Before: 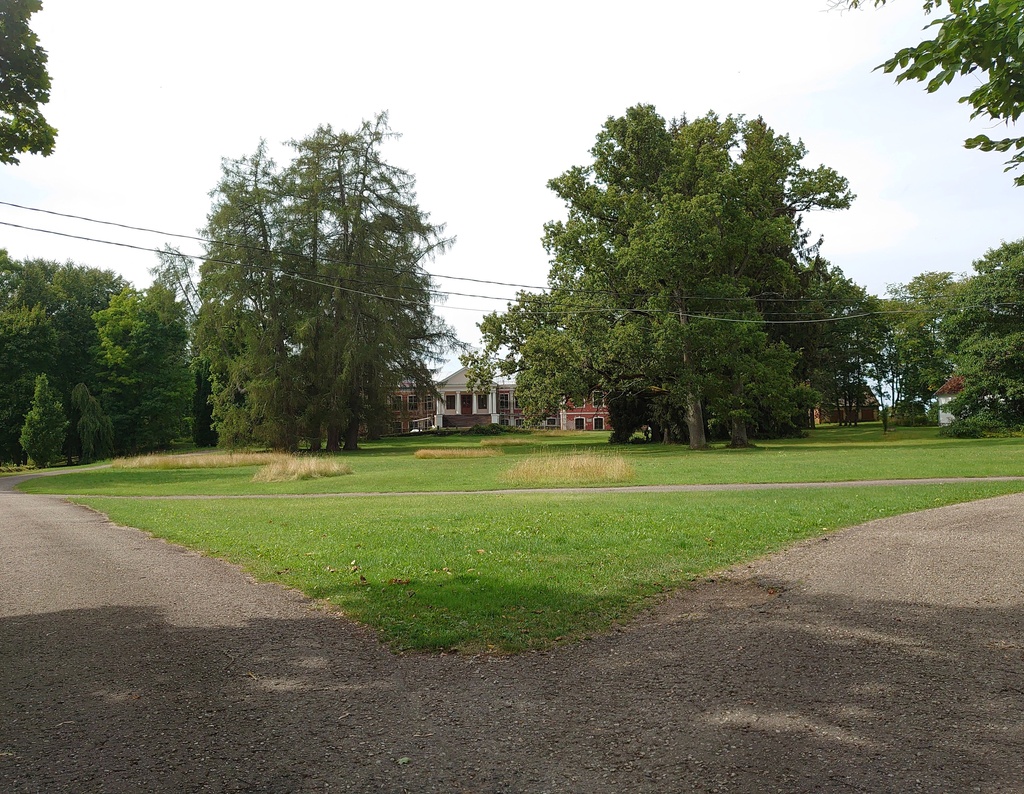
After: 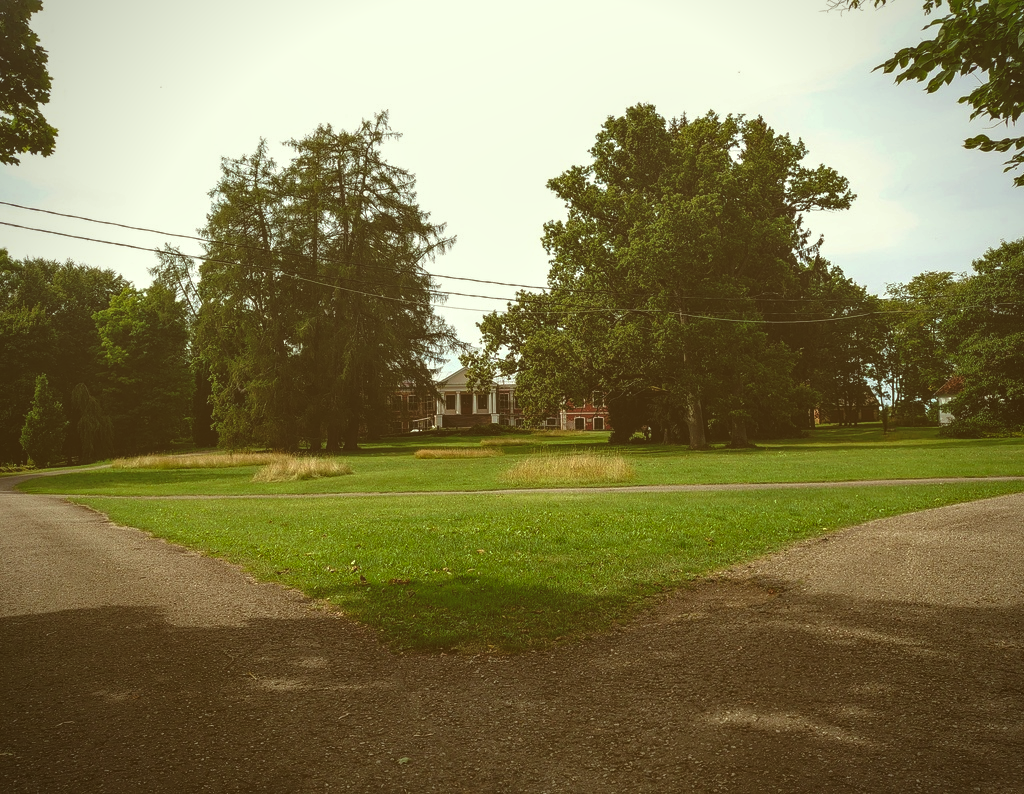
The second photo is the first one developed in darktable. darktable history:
color correction: highlights a* -5.3, highlights b* 9.8, shadows a* 9.8, shadows b* 24.26
rgb curve: curves: ch0 [(0, 0.186) (0.314, 0.284) (0.775, 0.708) (1, 1)], compensate middle gray true, preserve colors none
local contrast: on, module defaults
vignetting: saturation 0, unbound false
